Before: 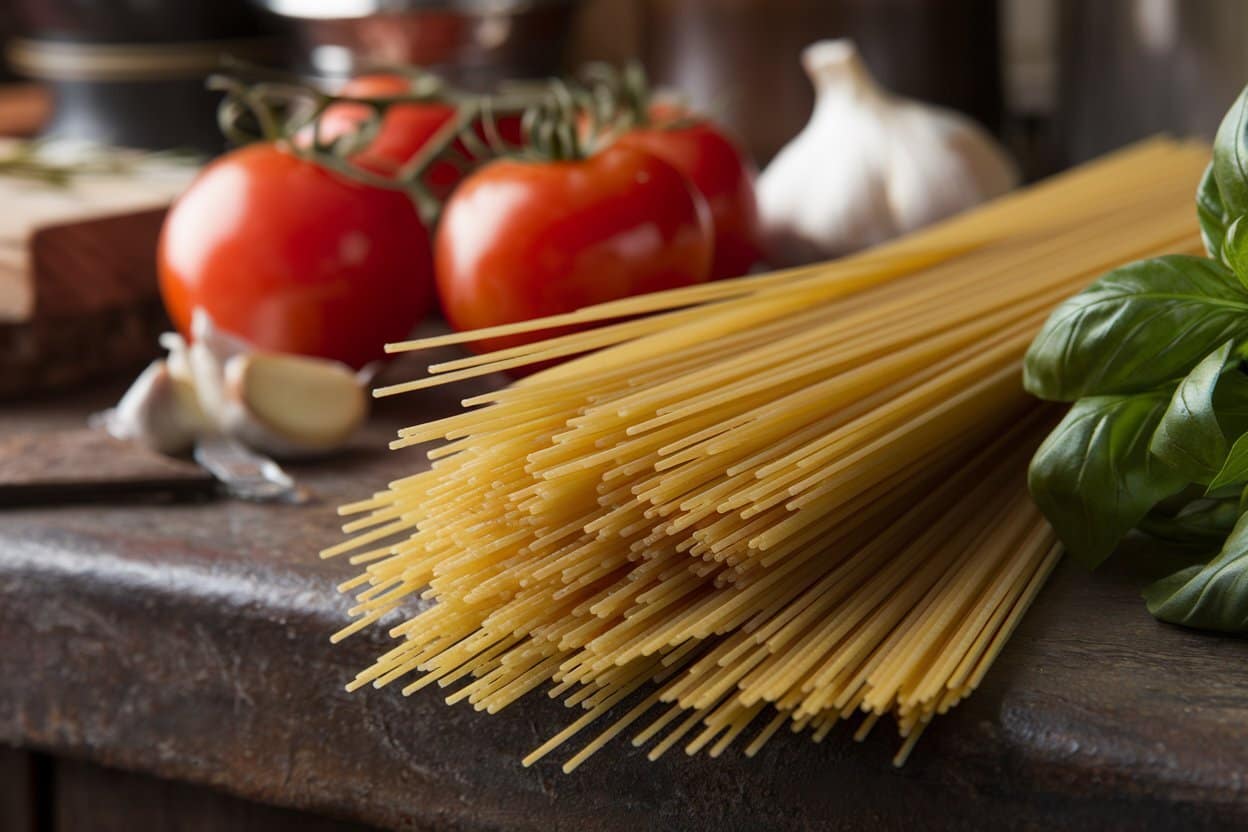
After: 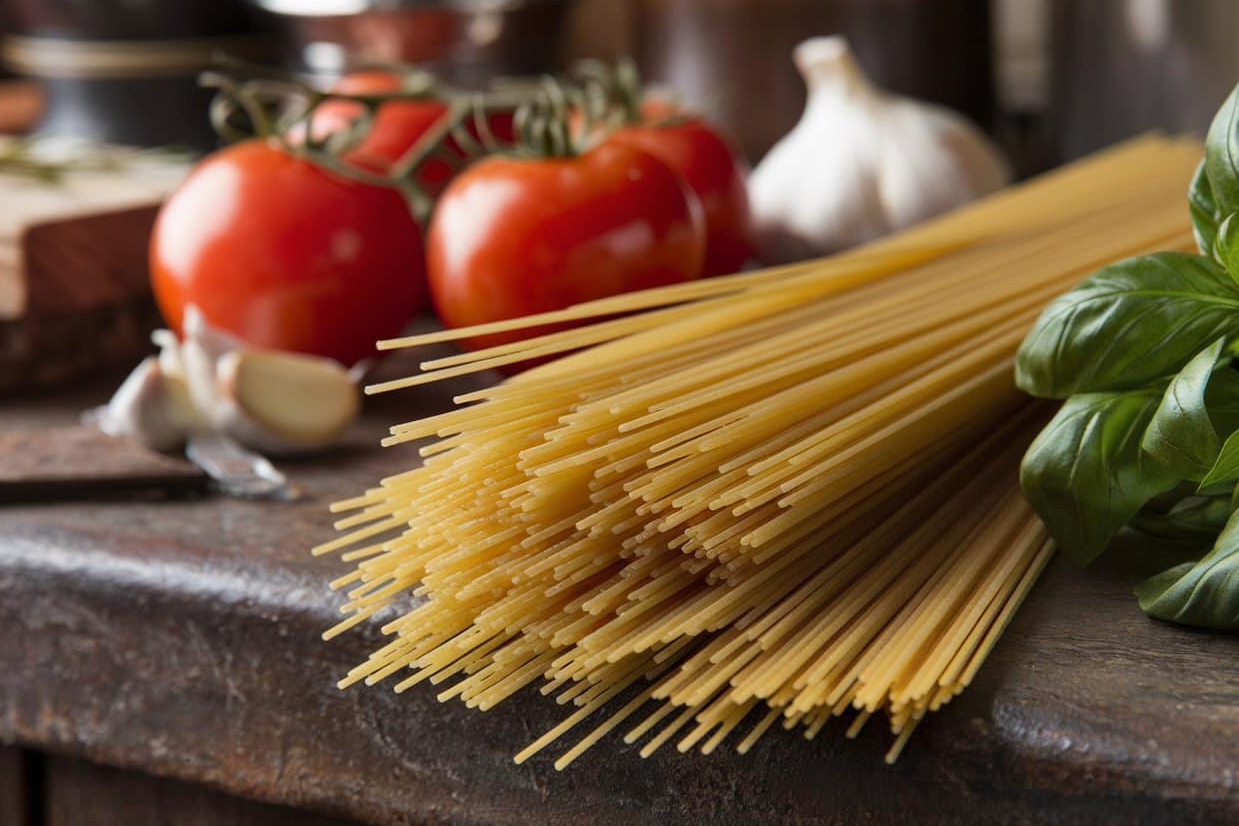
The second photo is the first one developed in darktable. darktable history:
crop and rotate: left 0.693%, top 0.363%, bottom 0.294%
shadows and highlights: low approximation 0.01, soften with gaussian
